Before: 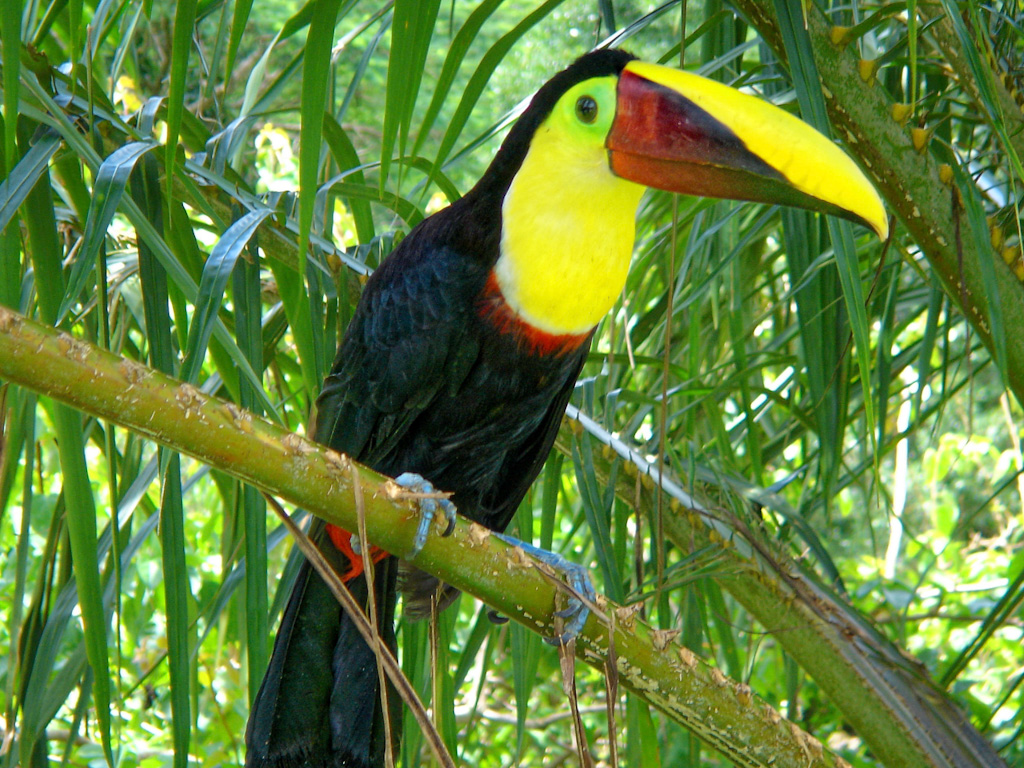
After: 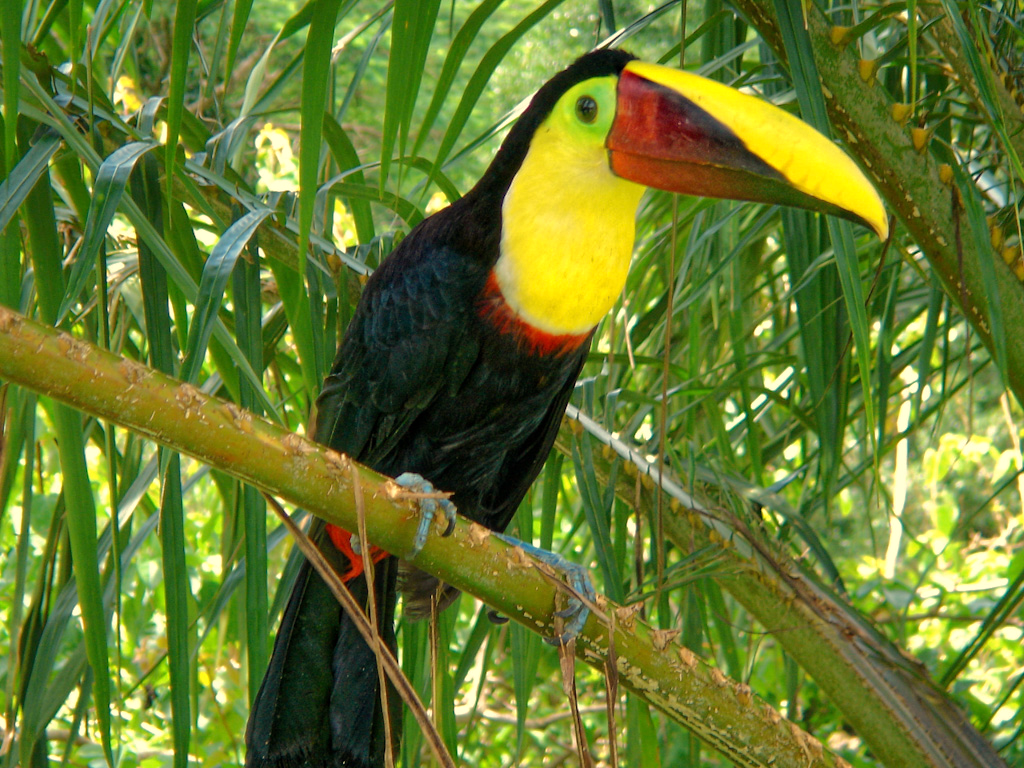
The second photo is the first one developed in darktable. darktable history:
exposure: compensate highlight preservation false
white balance: red 1.123, blue 0.83
rgb curve: curves: ch0 [(0, 0) (0.175, 0.154) (0.785, 0.663) (1, 1)]
